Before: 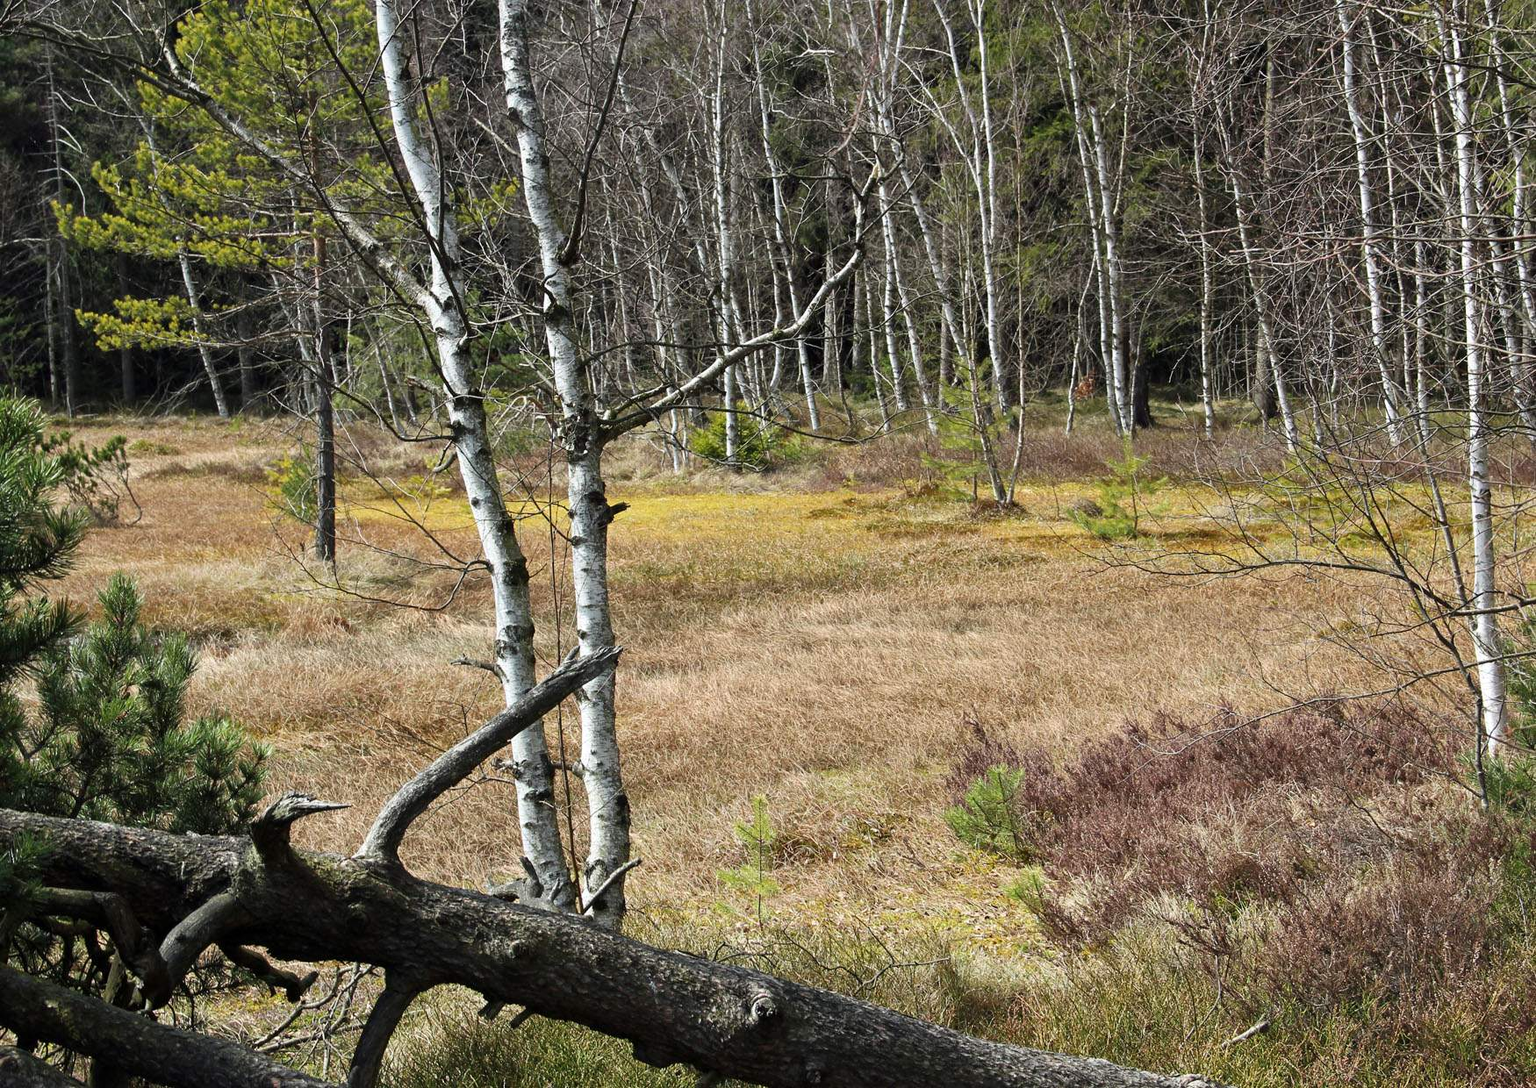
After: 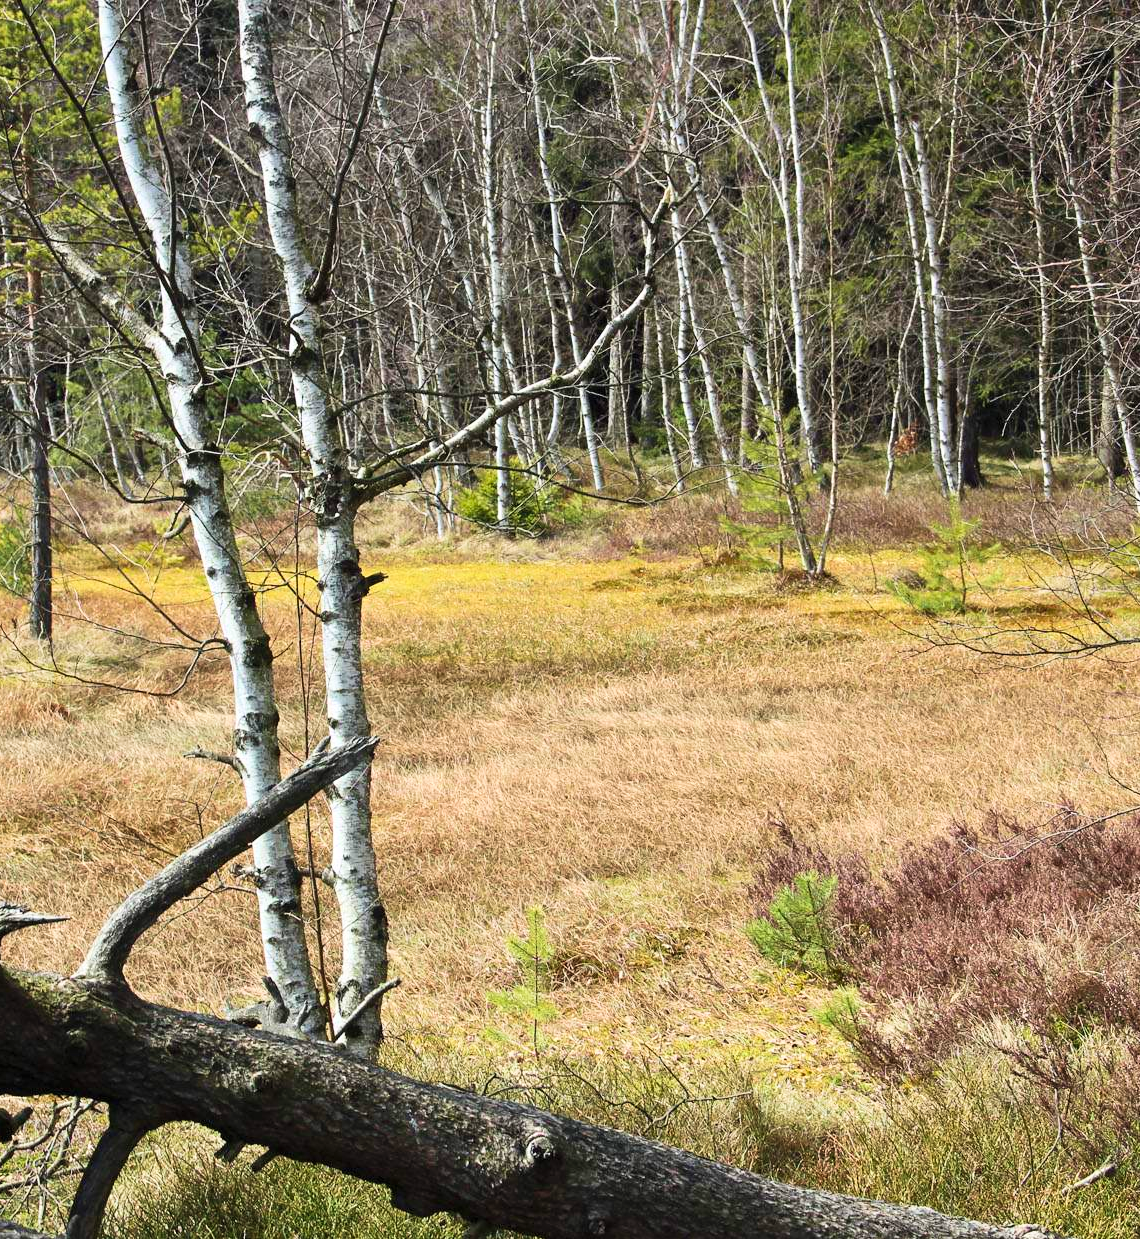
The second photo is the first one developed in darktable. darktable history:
contrast brightness saturation: contrast 0.196, brightness 0.168, saturation 0.217
velvia: strength 22.2%
crop and rotate: left 18.886%, right 15.921%
